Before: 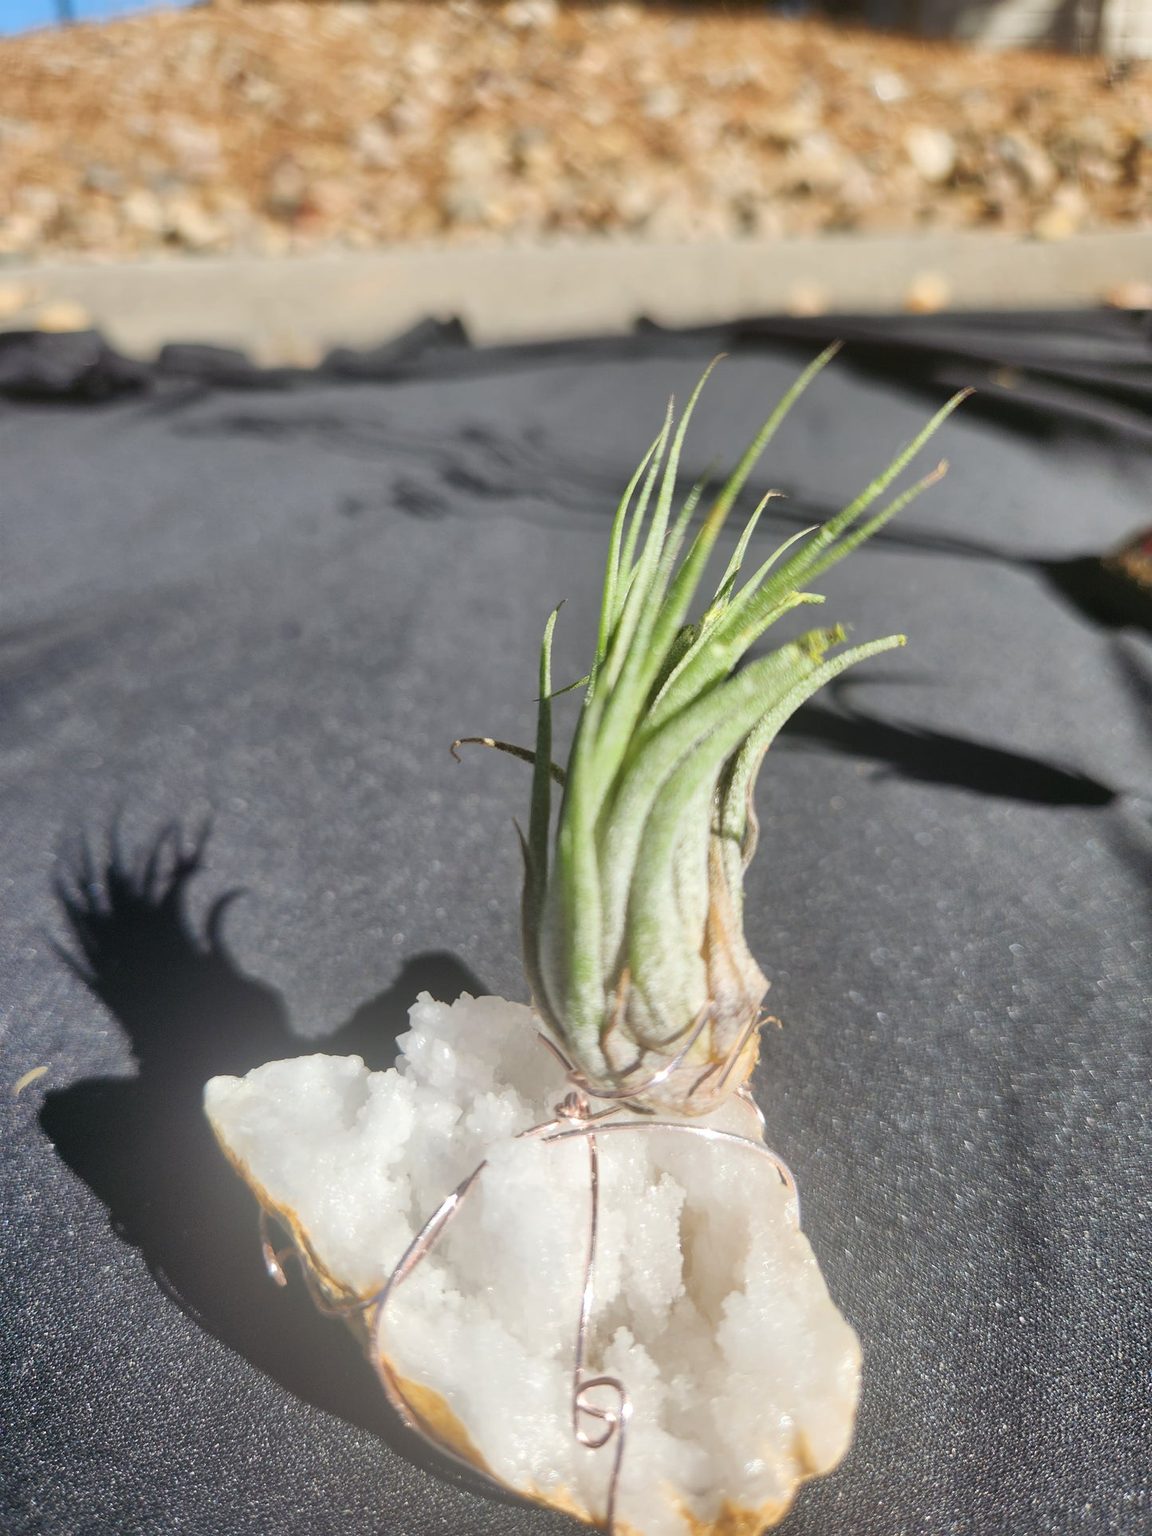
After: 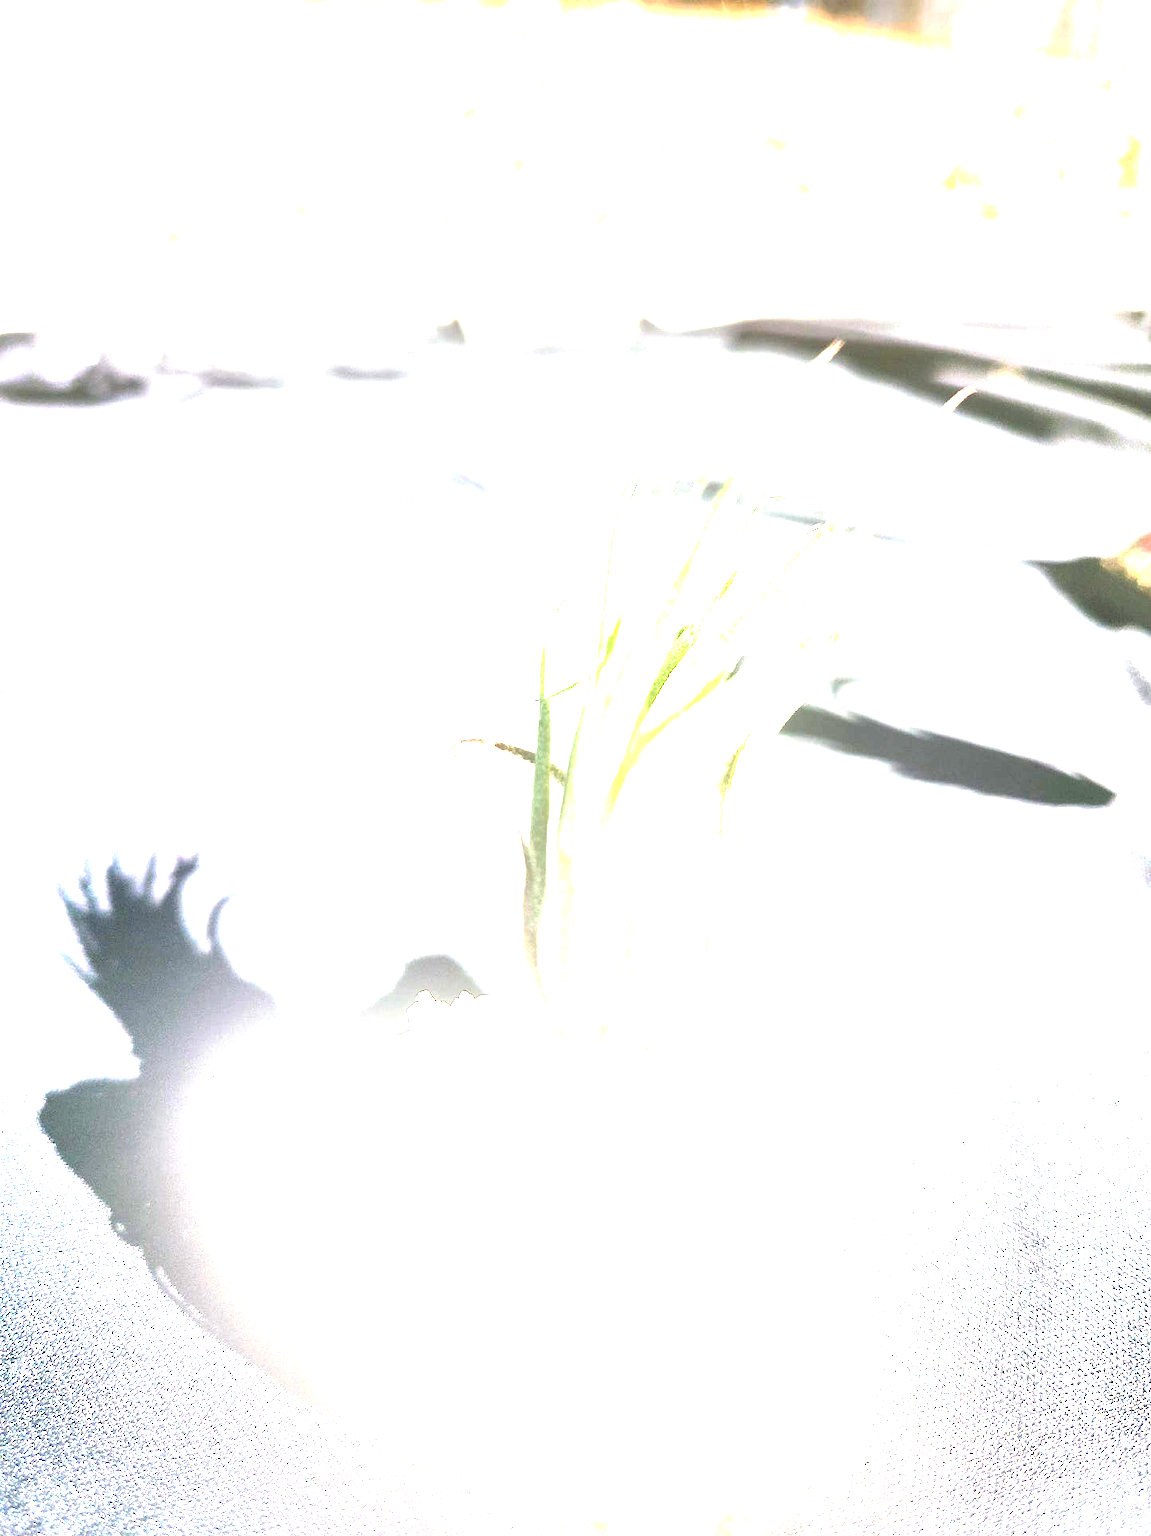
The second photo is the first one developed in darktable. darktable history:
exposure: black level correction 0, exposure 3.992 EV, compensate highlight preservation false
